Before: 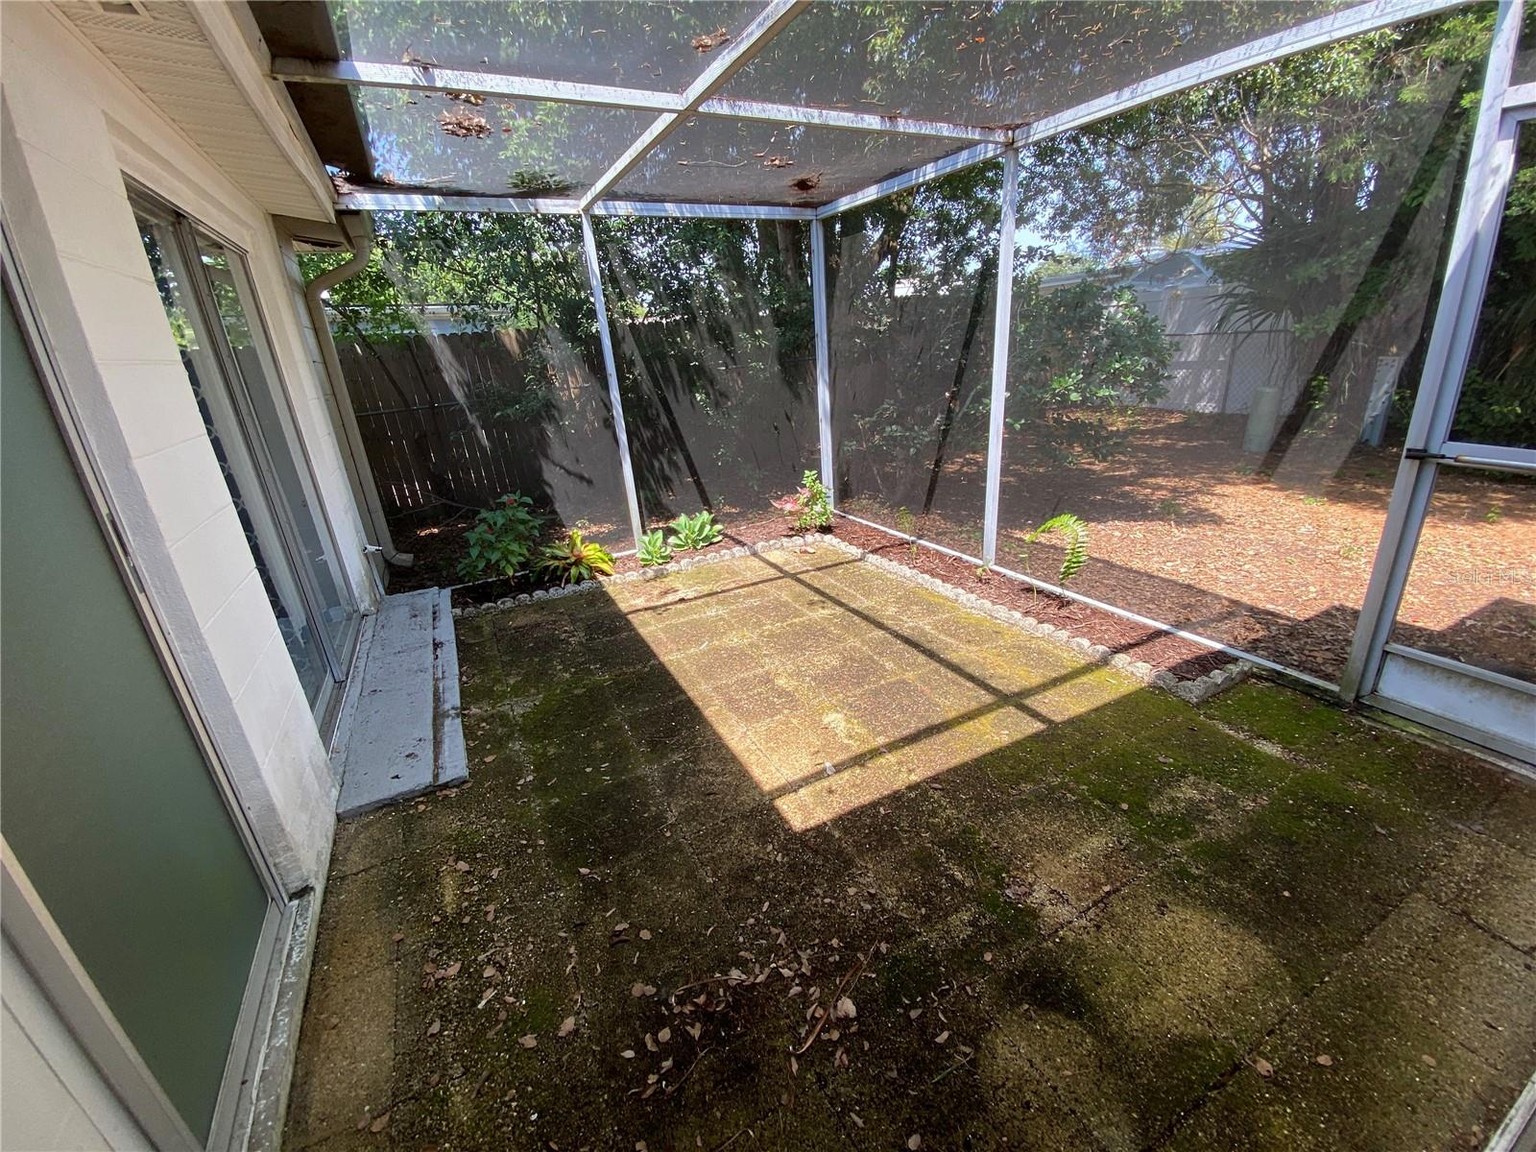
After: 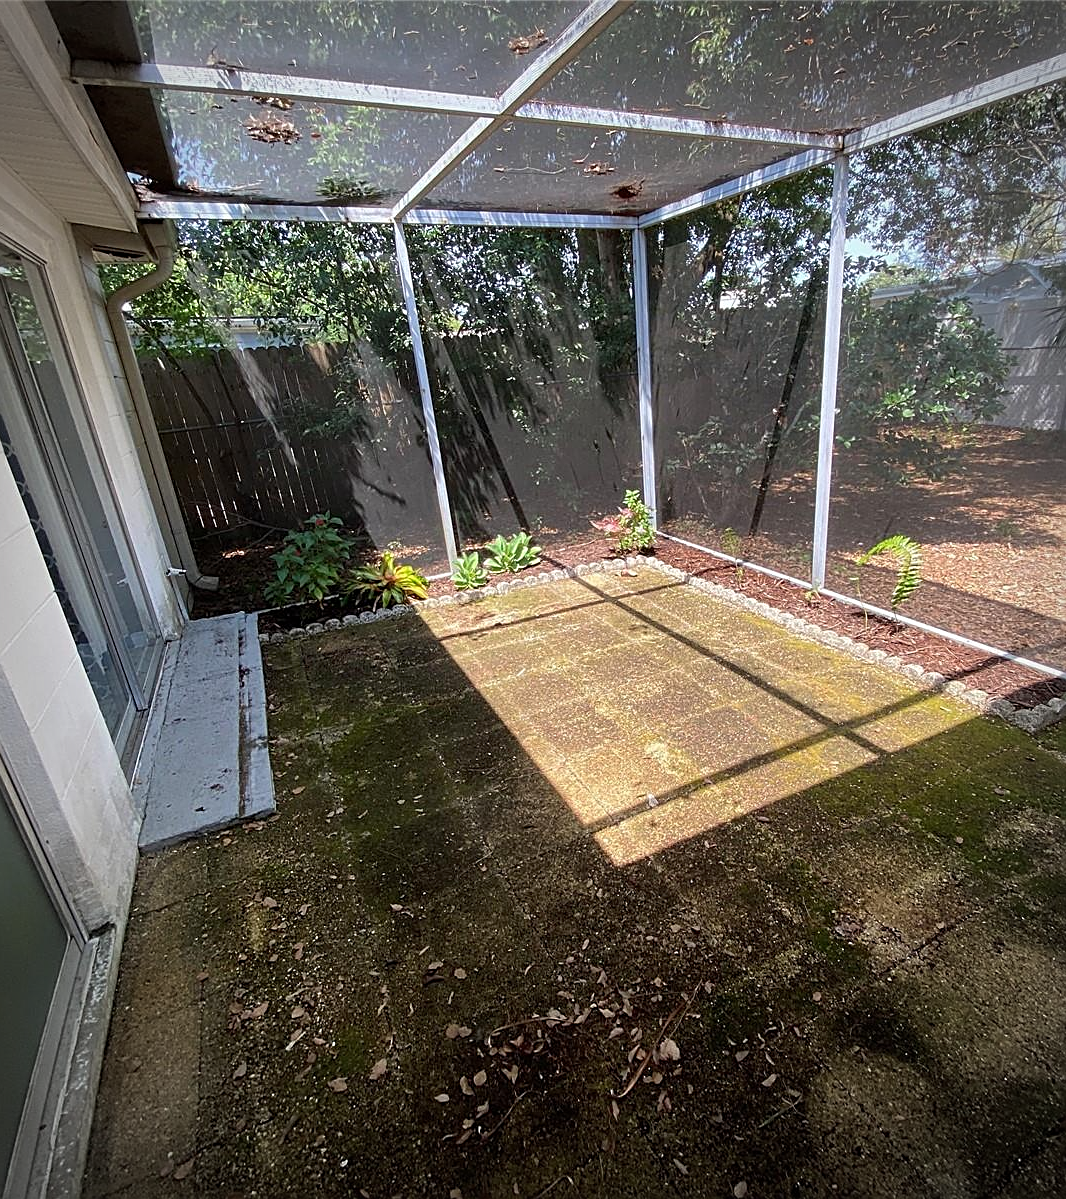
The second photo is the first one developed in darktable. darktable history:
crop and rotate: left 13.336%, right 20.004%
vignetting: automatic ratio true
sharpen: on, module defaults
